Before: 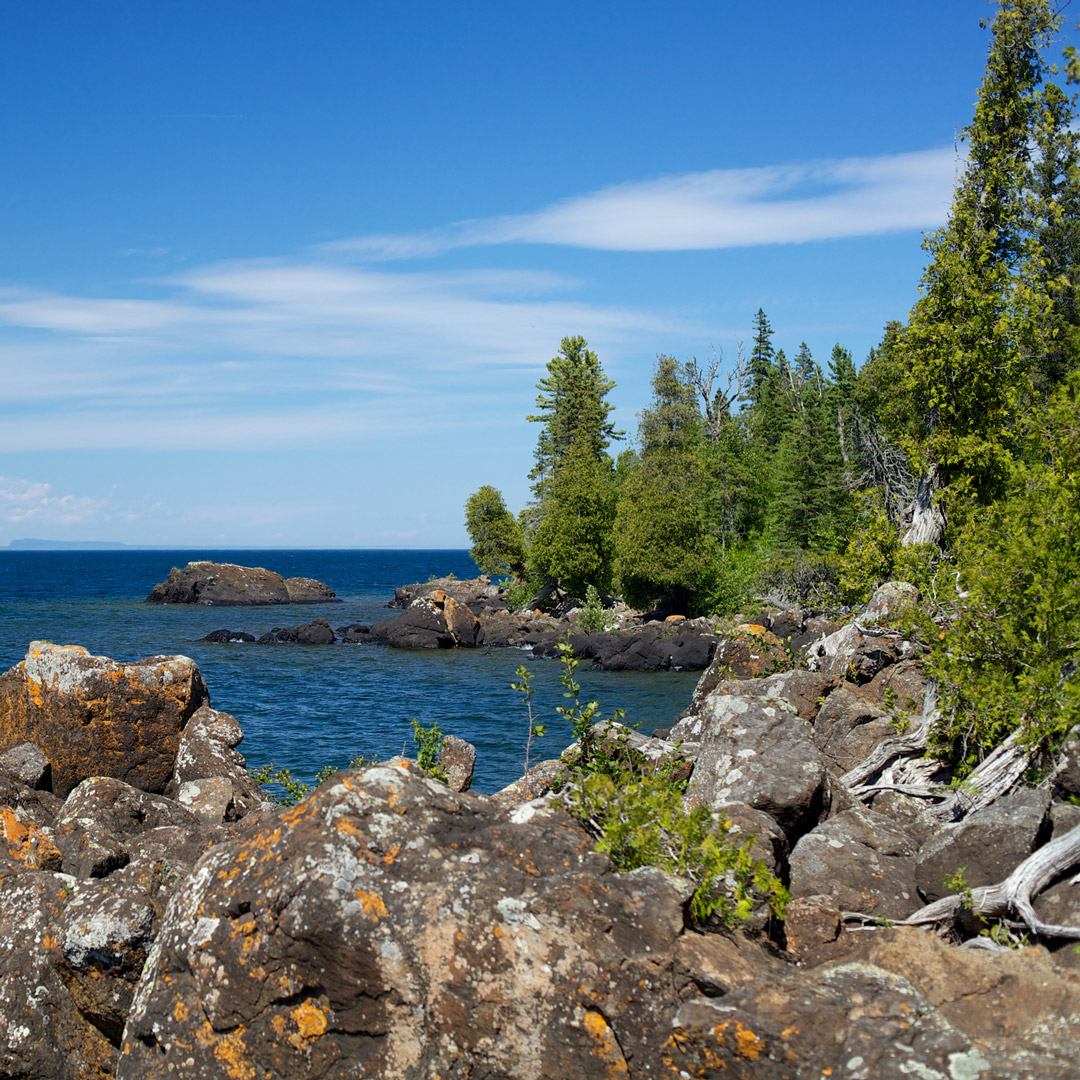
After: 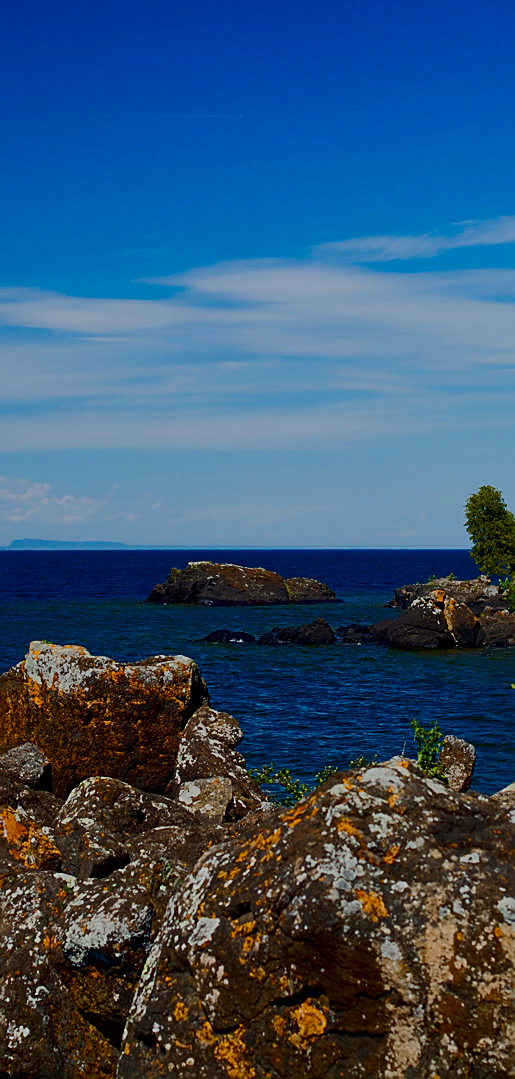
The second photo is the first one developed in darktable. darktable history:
local contrast: mode bilateral grid, contrast 20, coarseness 49, detail 119%, midtone range 0.2
sharpen: on, module defaults
crop and rotate: left 0.032%, top 0%, right 52.239%
color balance rgb: perceptual saturation grading › global saturation 0.156%, perceptual saturation grading › highlights -17.79%, perceptual saturation grading › mid-tones 33.438%, perceptual saturation grading › shadows 50.436%, perceptual brilliance grading › mid-tones 9.232%, perceptual brilliance grading › shadows 15.365%
exposure: black level correction 0, exposure 1 EV, compensate highlight preservation false
contrast brightness saturation: contrast 0.125, brightness -0.239, saturation 0.147
tone equalizer: -8 EV -1.99 EV, -7 EV -2 EV, -6 EV -1.97 EV, -5 EV -1.97 EV, -4 EV -1.99 EV, -3 EV -1.97 EV, -2 EV -2 EV, -1 EV -1.62 EV, +0 EV -1.97 EV, edges refinement/feathering 500, mask exposure compensation -1.57 EV, preserve details no
